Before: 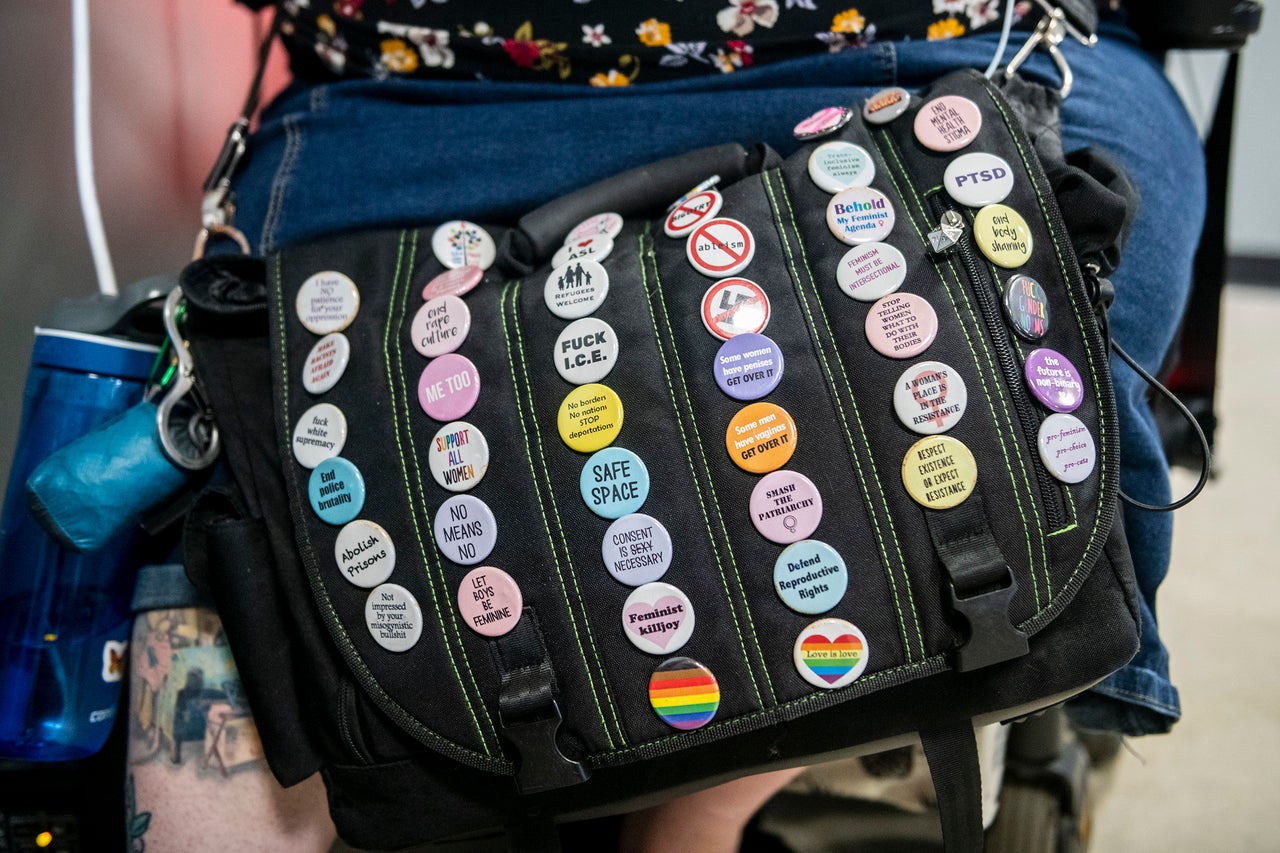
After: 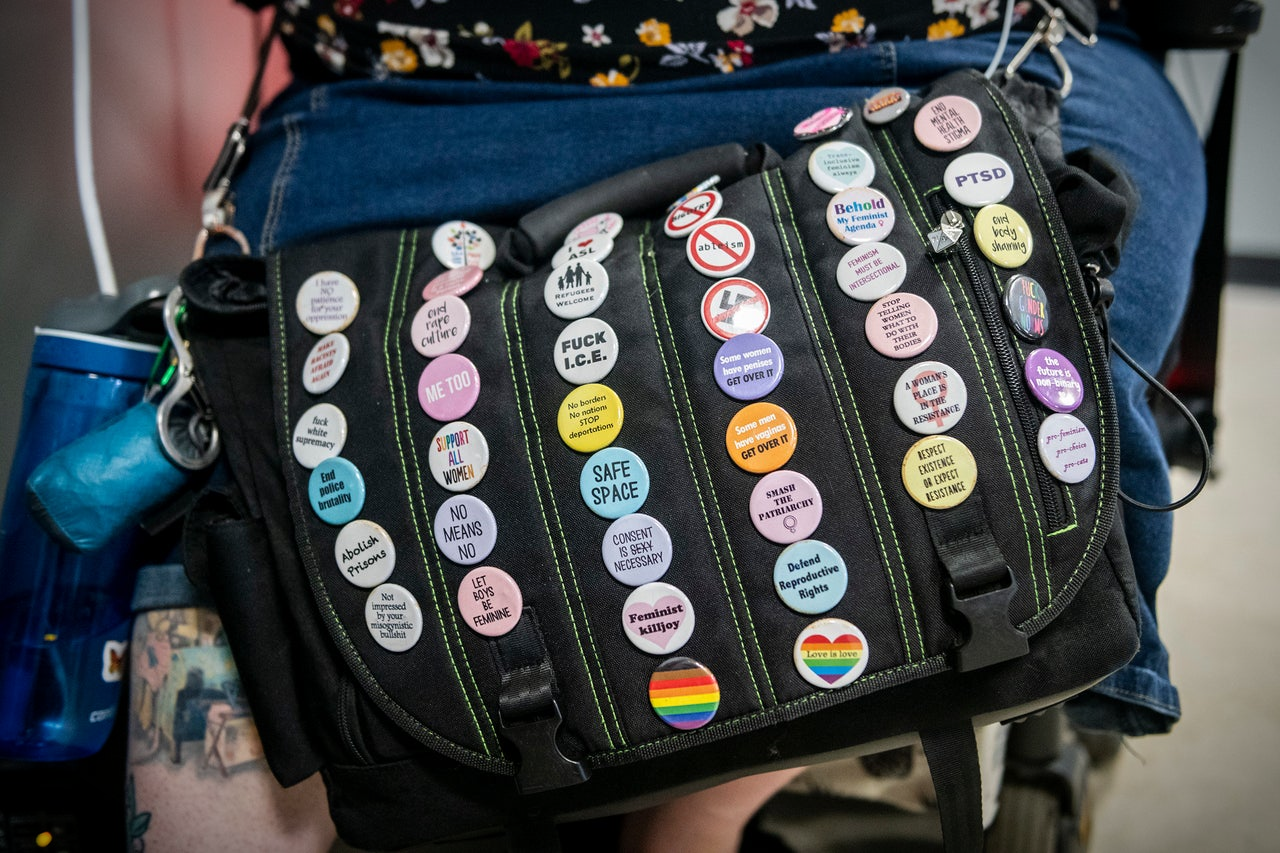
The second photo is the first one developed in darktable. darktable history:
vignetting: brightness -0.63, saturation -0.012, automatic ratio true
